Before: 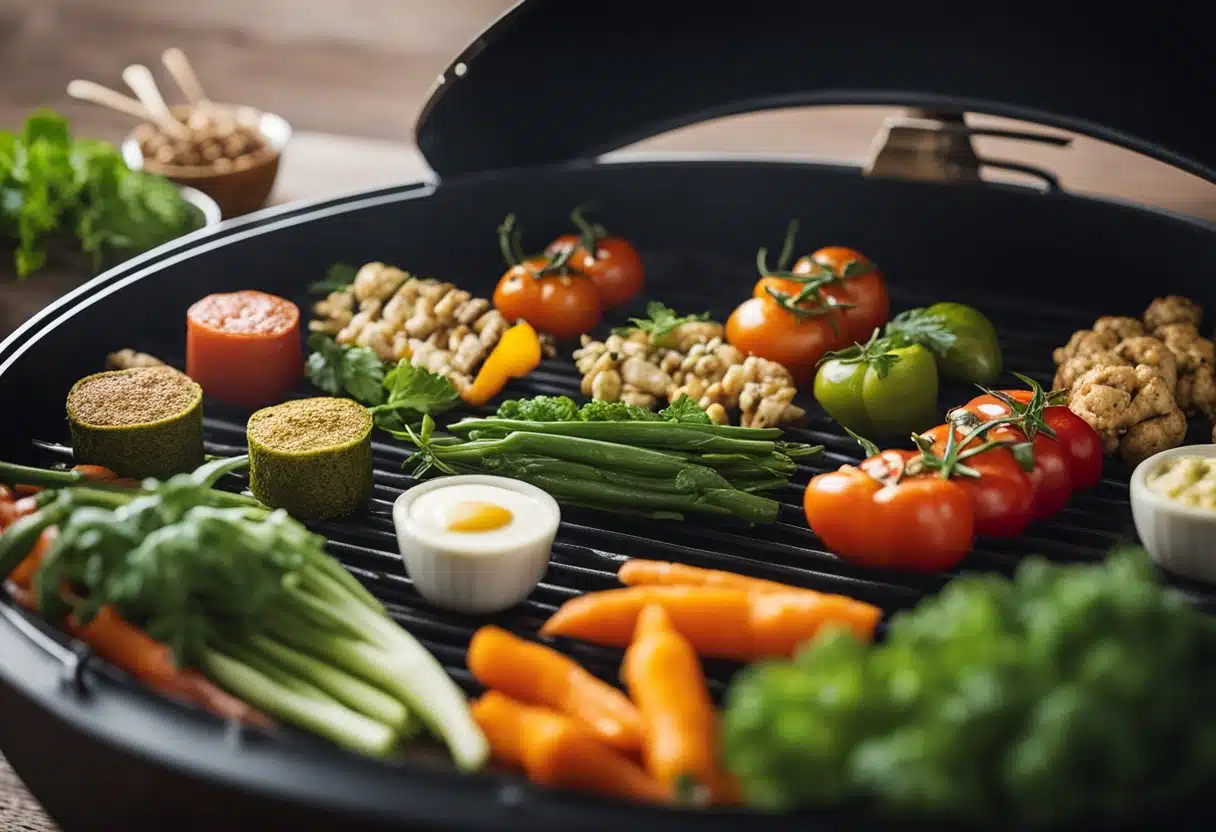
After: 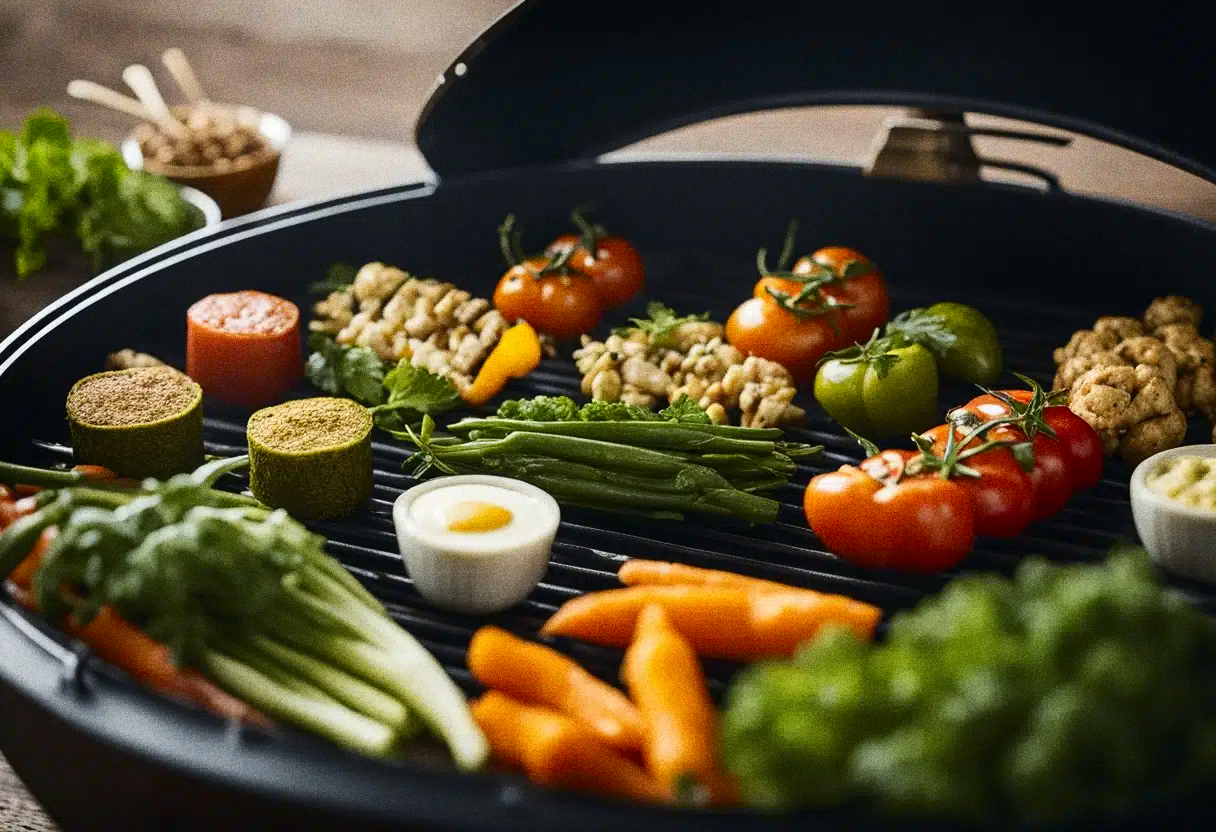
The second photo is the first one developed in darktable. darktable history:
tone curve: curves: ch0 [(0, 0) (0.227, 0.17) (0.766, 0.774) (1, 1)]; ch1 [(0, 0) (0.114, 0.127) (0.437, 0.452) (0.498, 0.495) (0.579, 0.576) (1, 1)]; ch2 [(0, 0) (0.233, 0.259) (0.493, 0.492) (0.568, 0.579) (1, 1)], color space Lab, independent channels, preserve colors none
grain: coarseness 0.09 ISO, strength 40%
